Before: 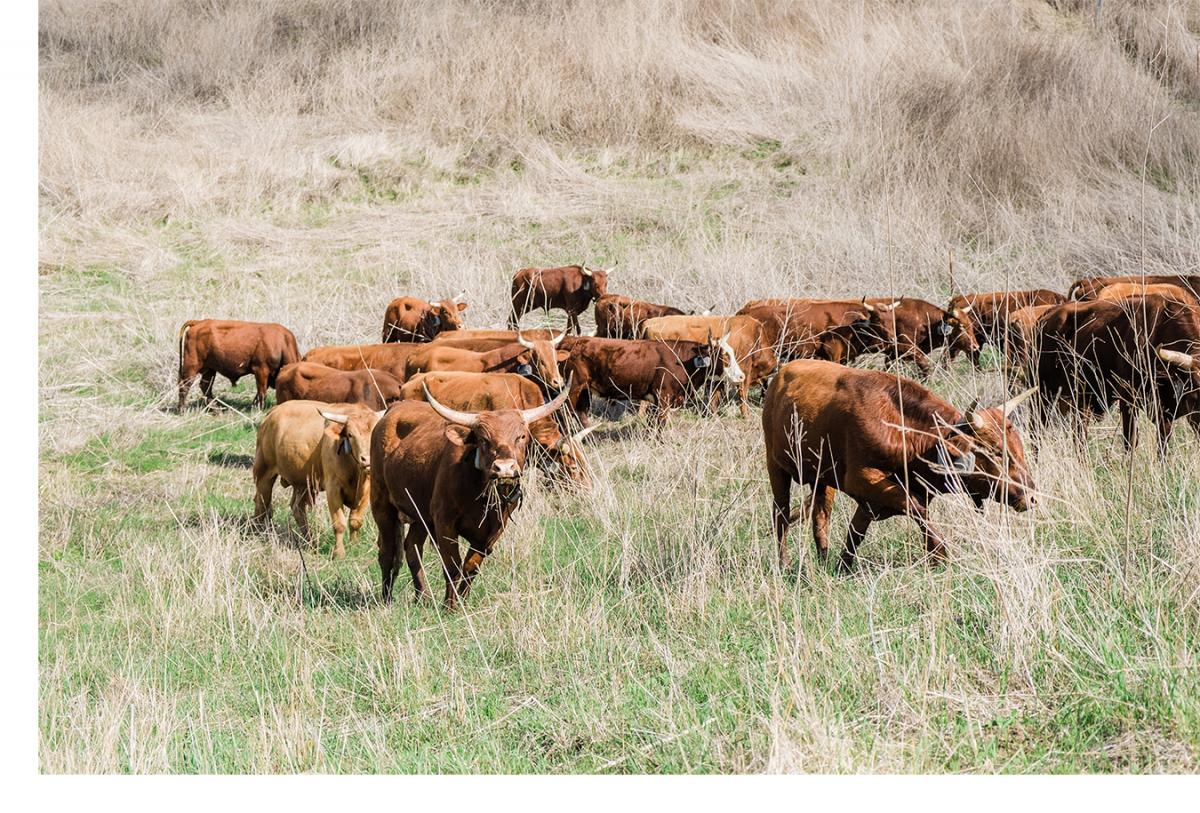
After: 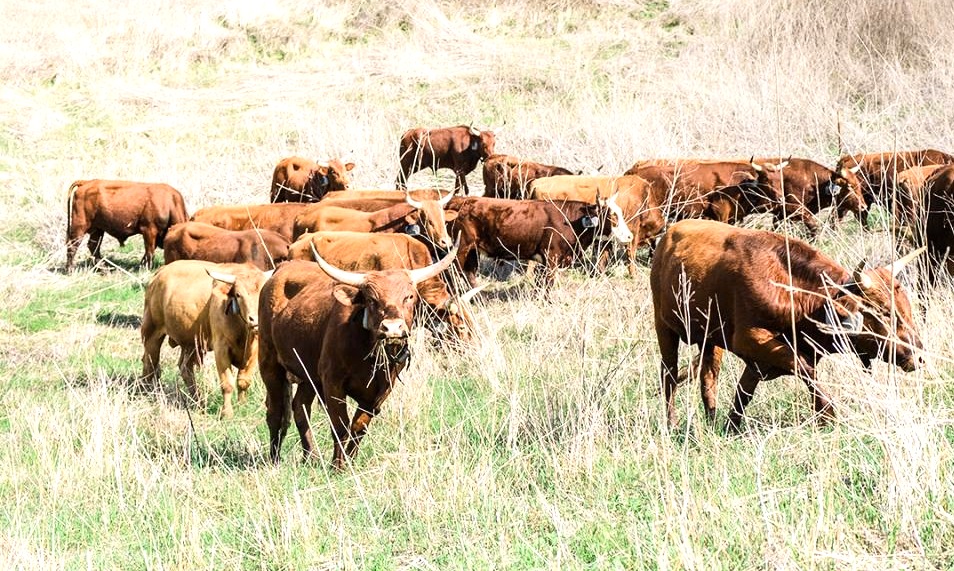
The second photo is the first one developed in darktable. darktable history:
exposure: exposure 0.655 EV, compensate exposure bias true, compensate highlight preservation false
crop: left 9.38%, top 17.326%, right 11.102%, bottom 12.367%
contrast brightness saturation: contrast 0.142
